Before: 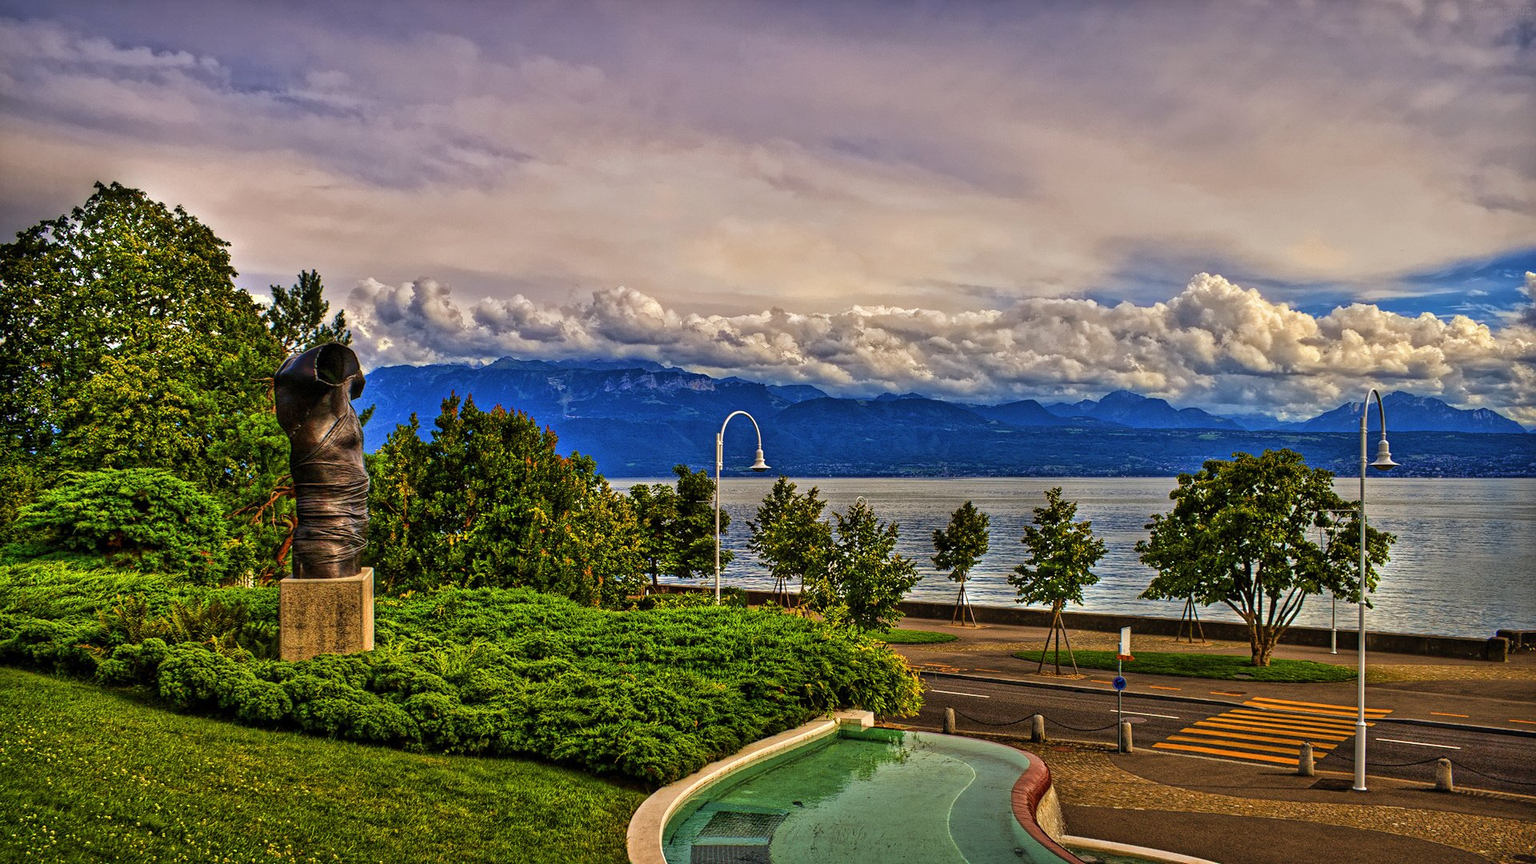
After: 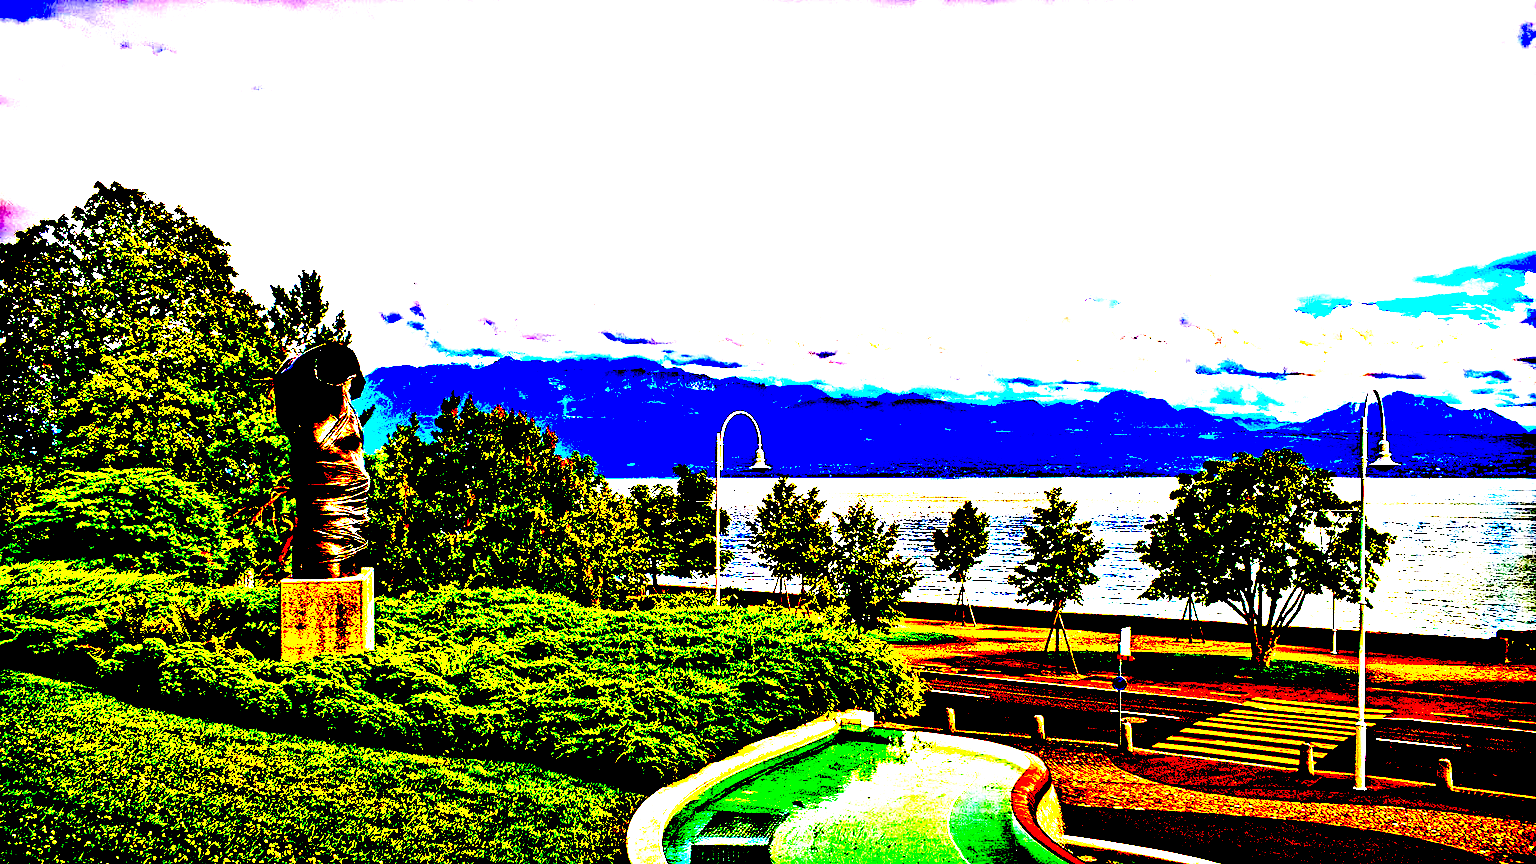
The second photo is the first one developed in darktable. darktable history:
exposure: black level correction 0.099, exposure 2.959 EV, compensate highlight preservation false
